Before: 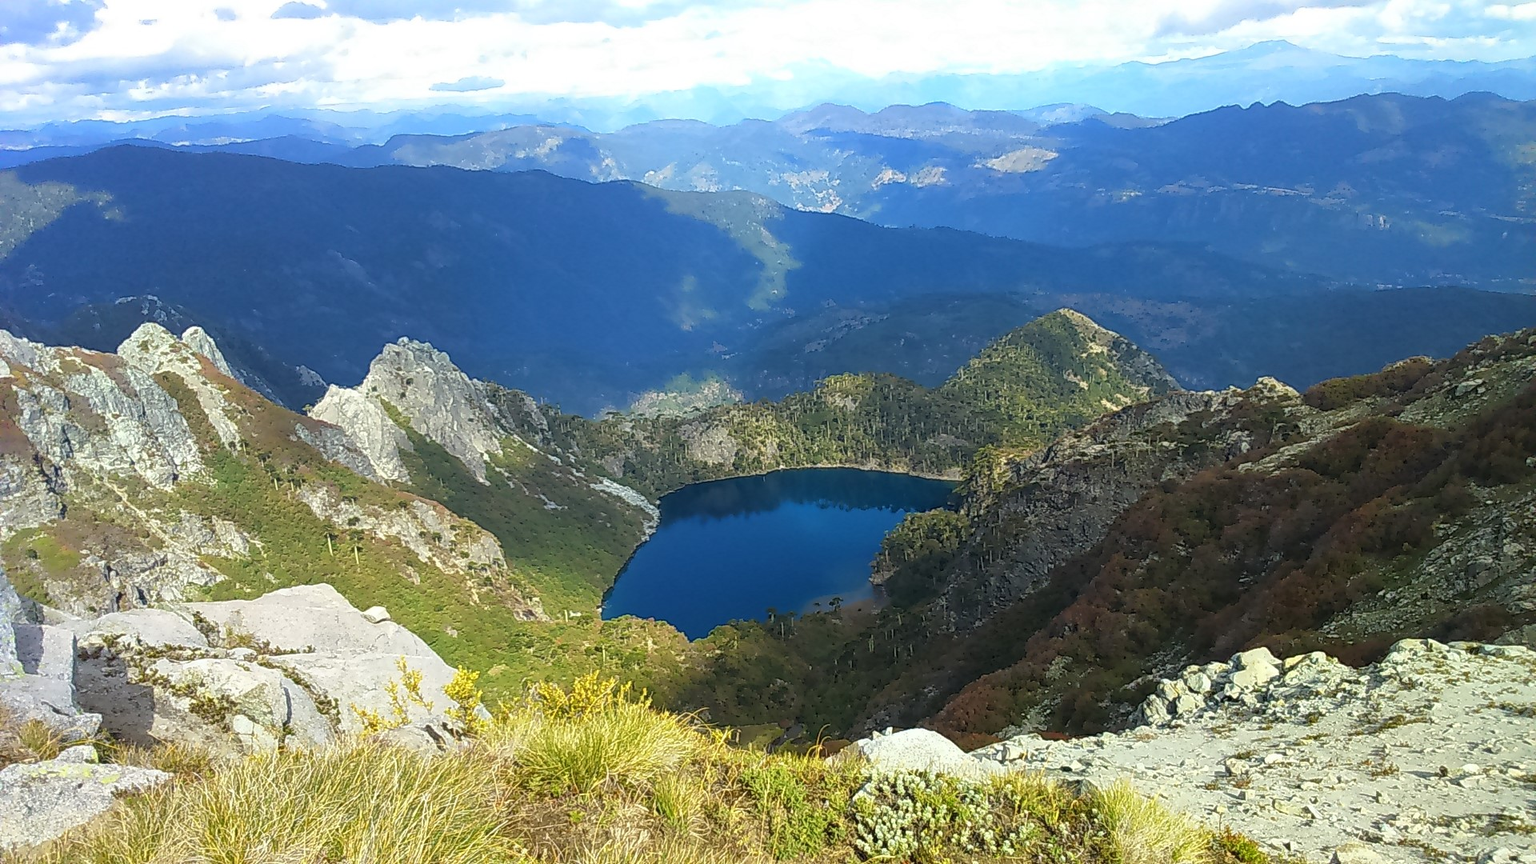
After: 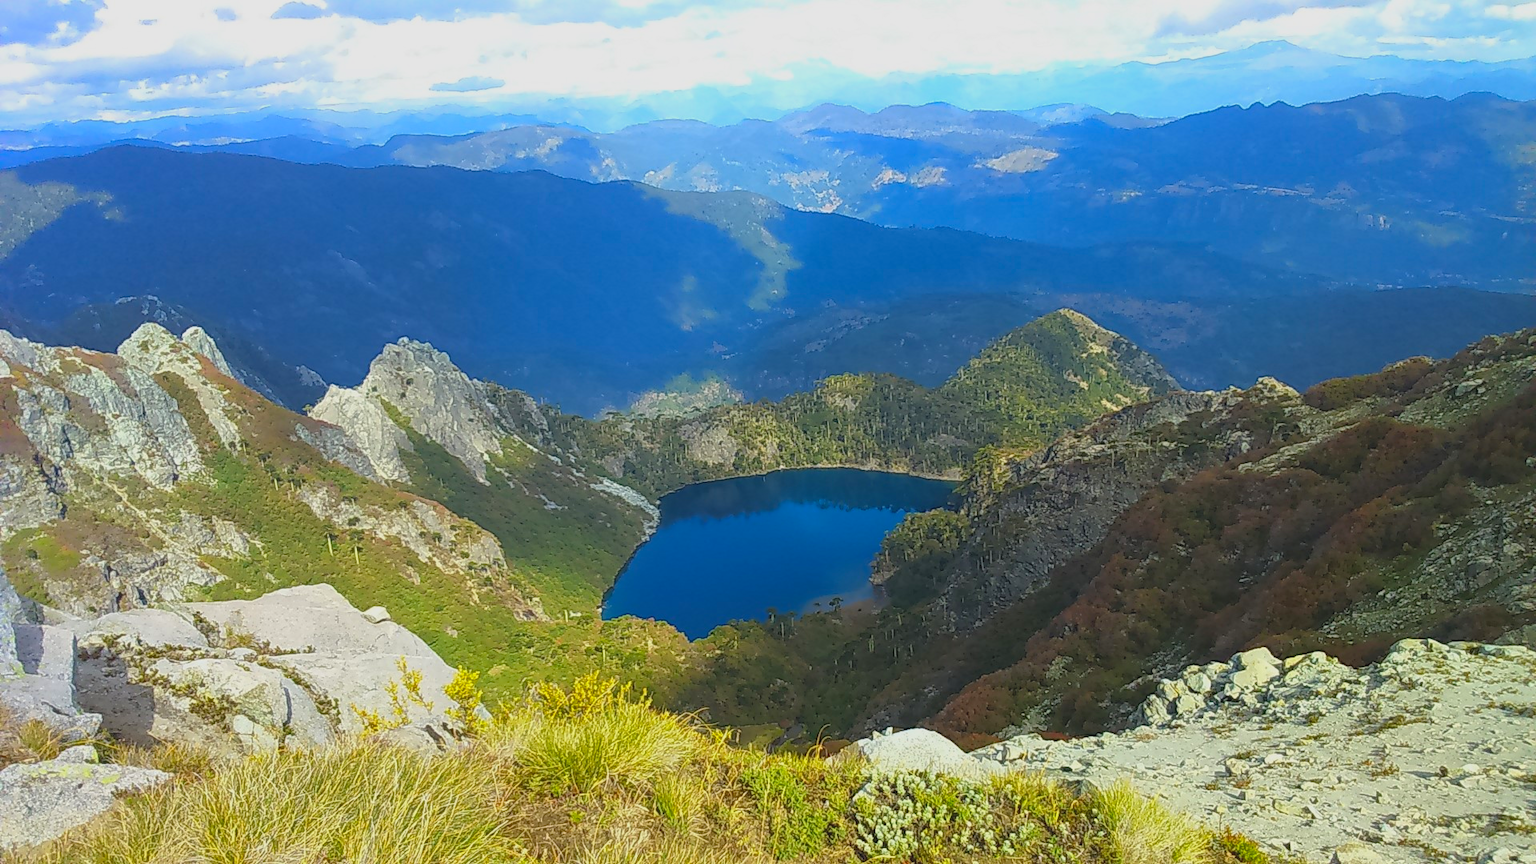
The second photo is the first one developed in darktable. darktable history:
contrast brightness saturation: contrast -0.18, saturation 0.186
